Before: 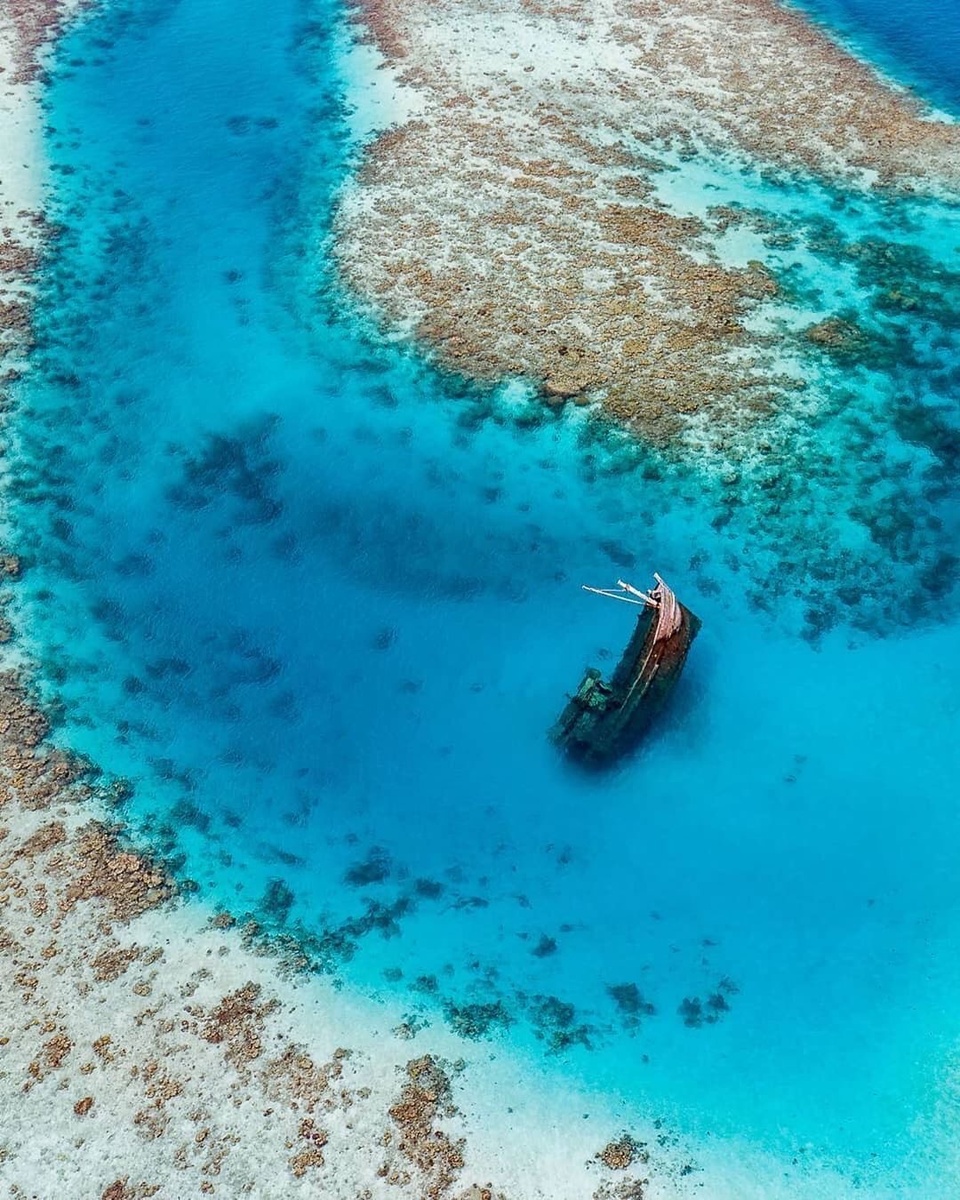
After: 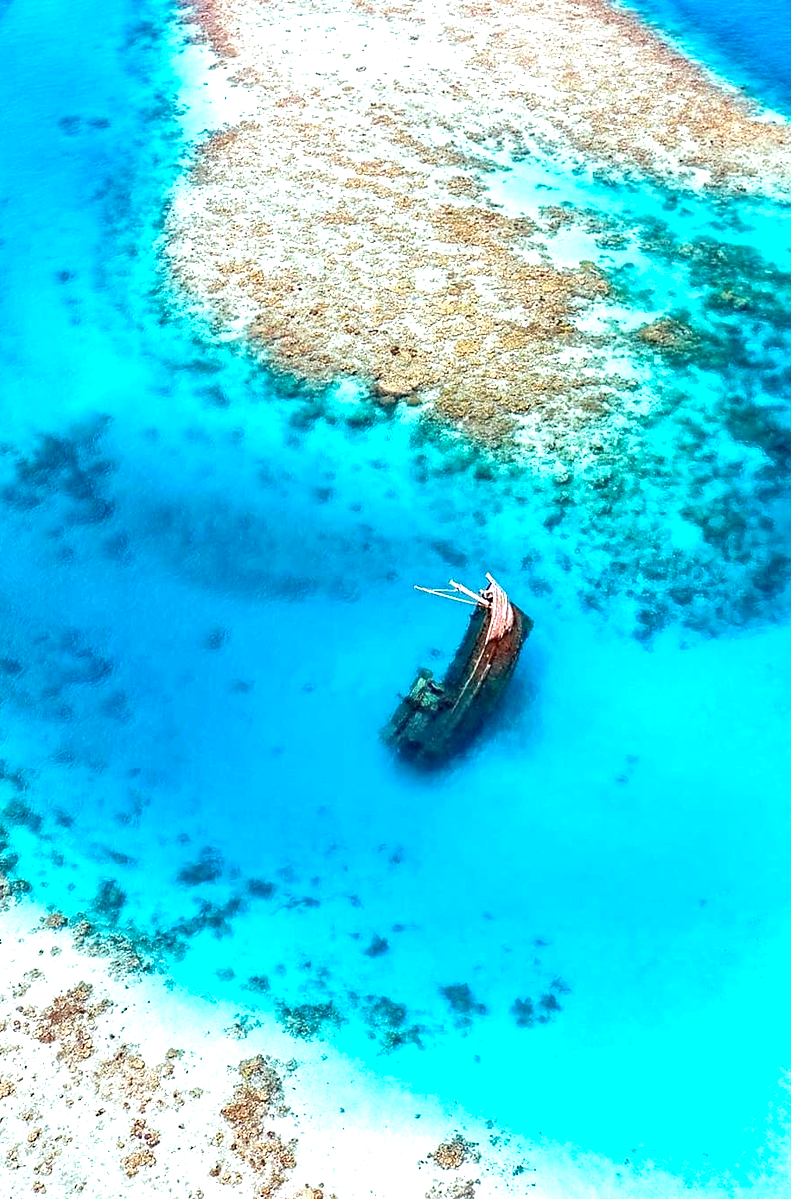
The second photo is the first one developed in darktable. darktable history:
haze removal: strength 0.283, distance 0.243, compatibility mode true, adaptive false
crop: left 17.53%, bottom 0.021%
exposure: exposure 1.218 EV, compensate highlight preservation false
